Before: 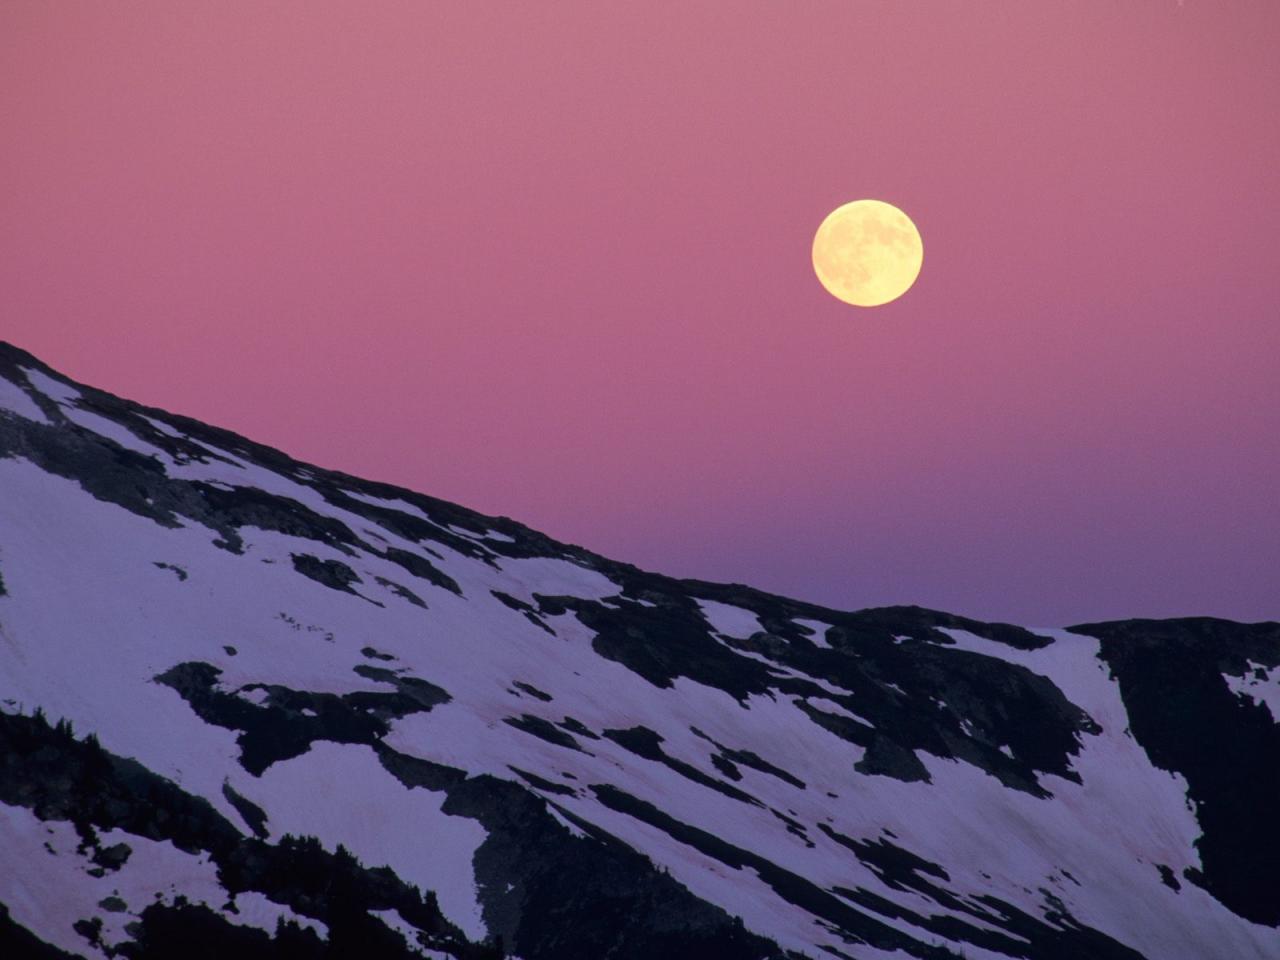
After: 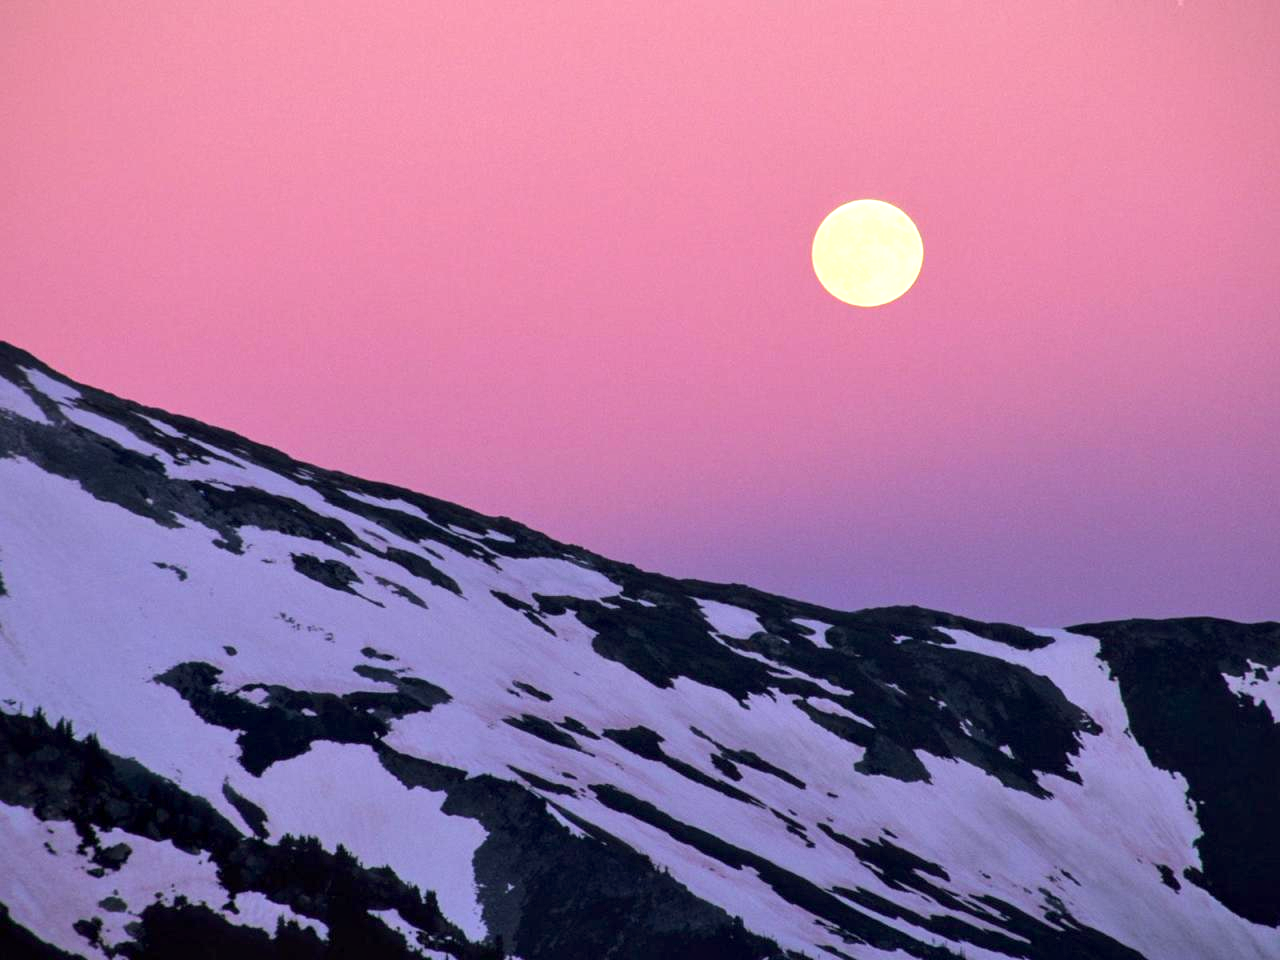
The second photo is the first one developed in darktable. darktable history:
exposure: black level correction 0, exposure 0.89 EV, compensate exposure bias true, compensate highlight preservation false
contrast equalizer: y [[0.6 ×6], [0.55 ×6], [0 ×6], [0 ×6], [0 ×6]], mix 0.301
